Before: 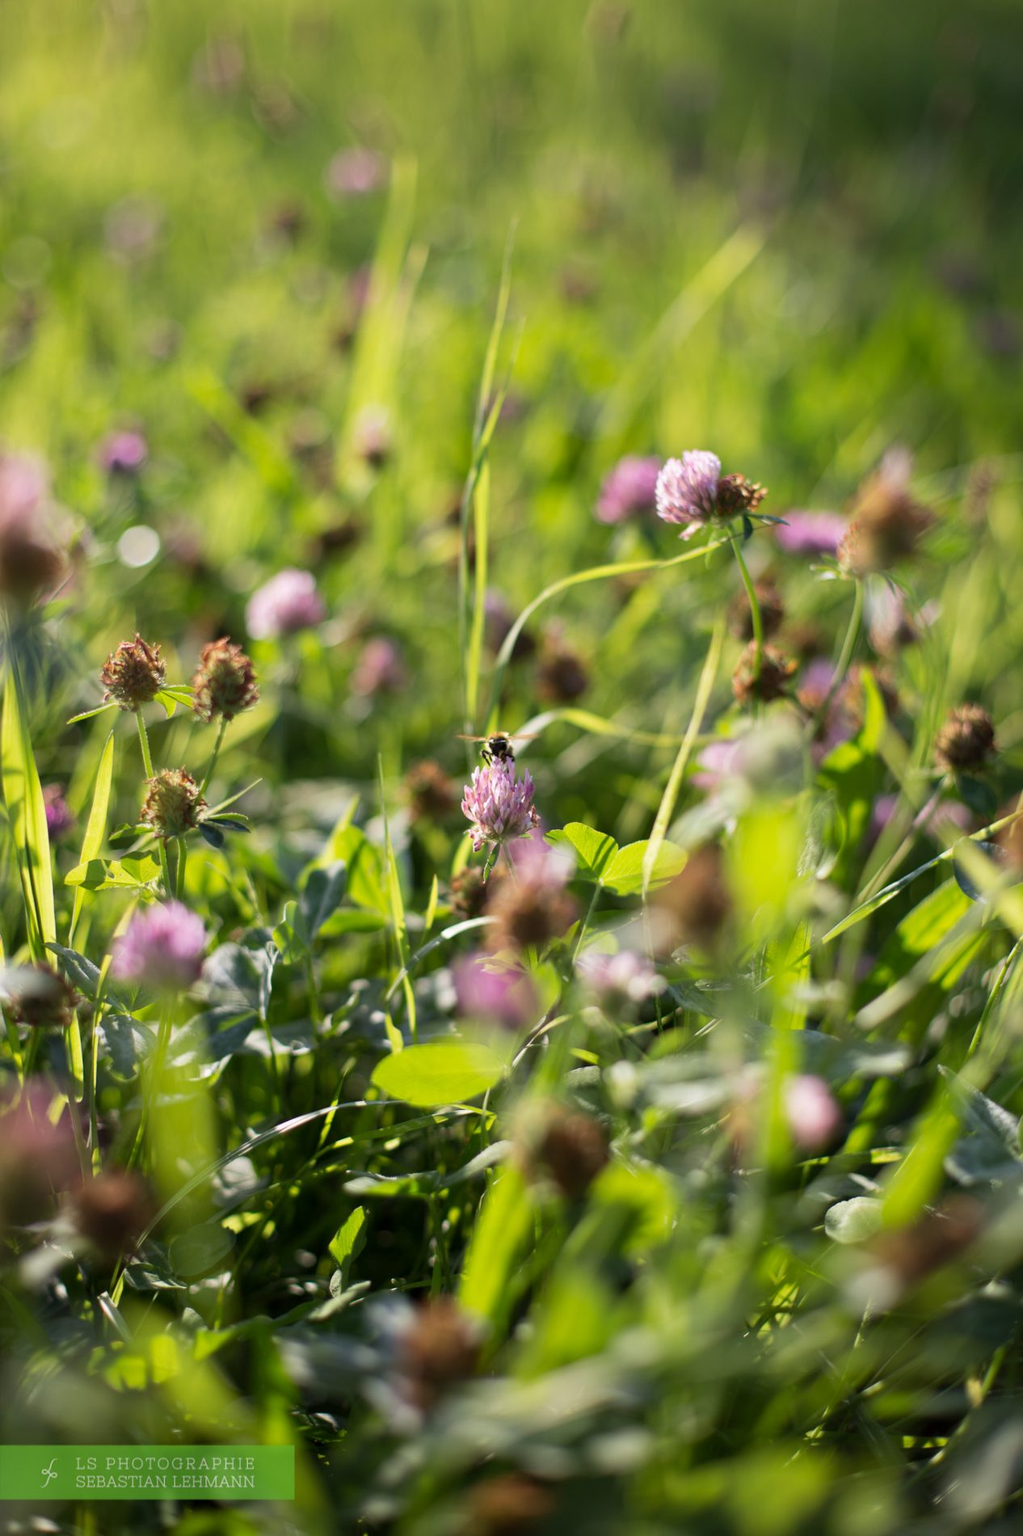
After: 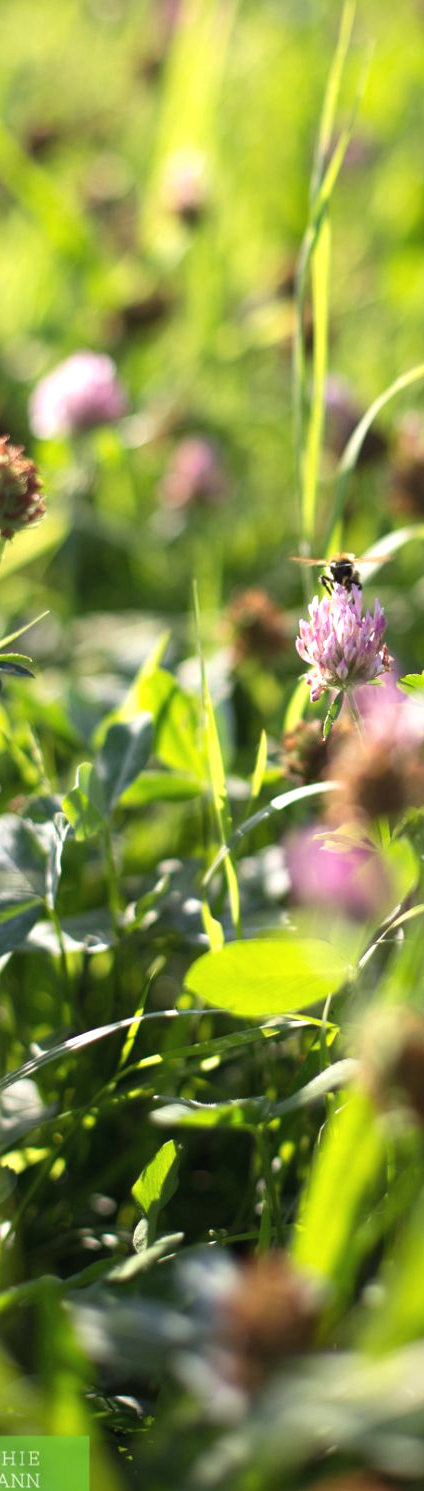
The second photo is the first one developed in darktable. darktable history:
exposure: black level correction -0.002, exposure 0.54 EV, compensate highlight preservation false
crop and rotate: left 21.77%, top 18.528%, right 44.676%, bottom 2.997%
tone equalizer: on, module defaults
